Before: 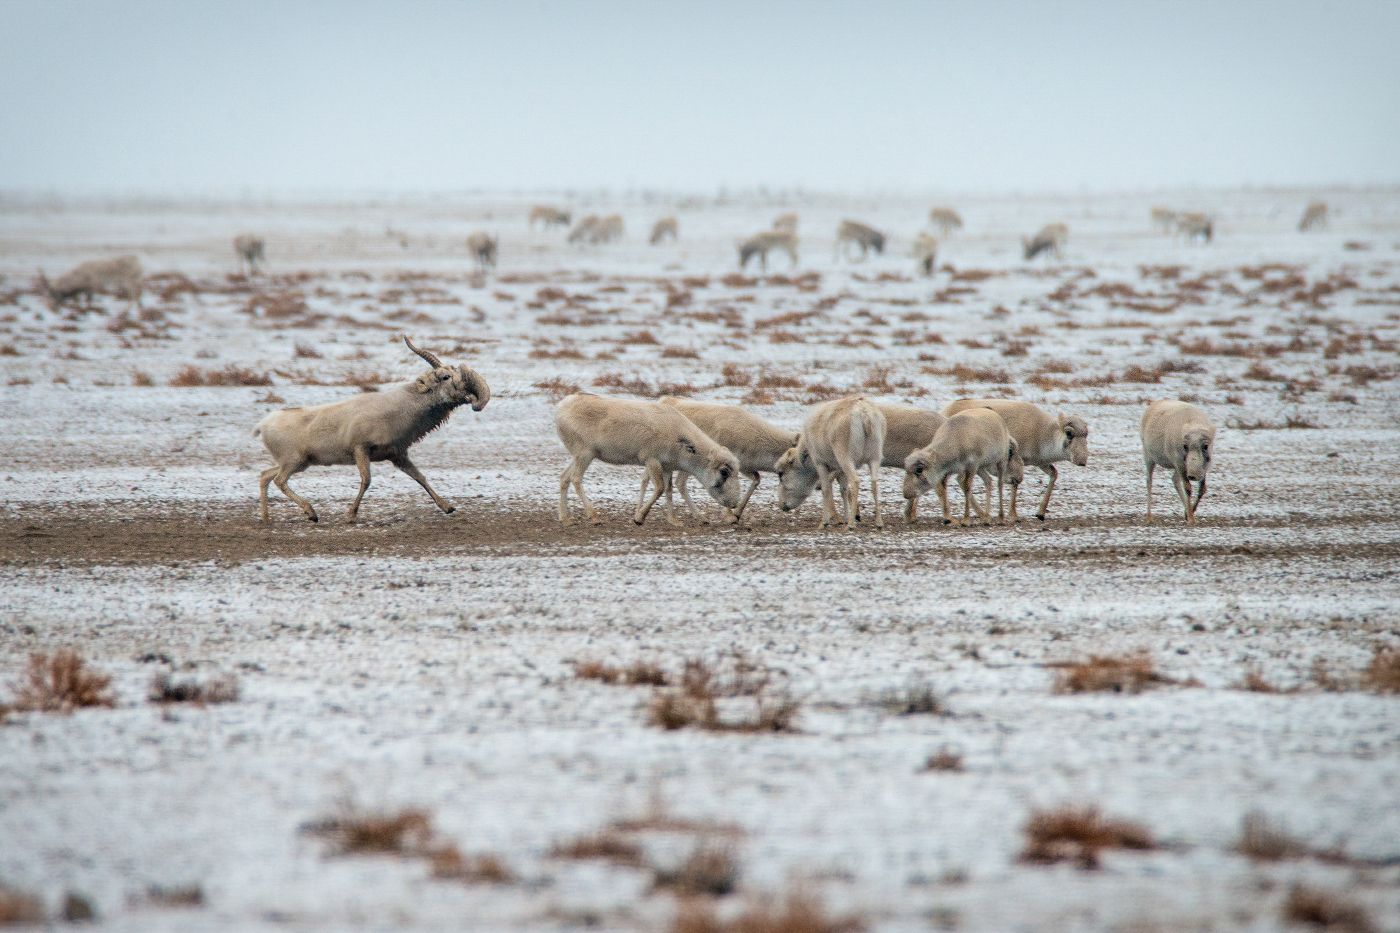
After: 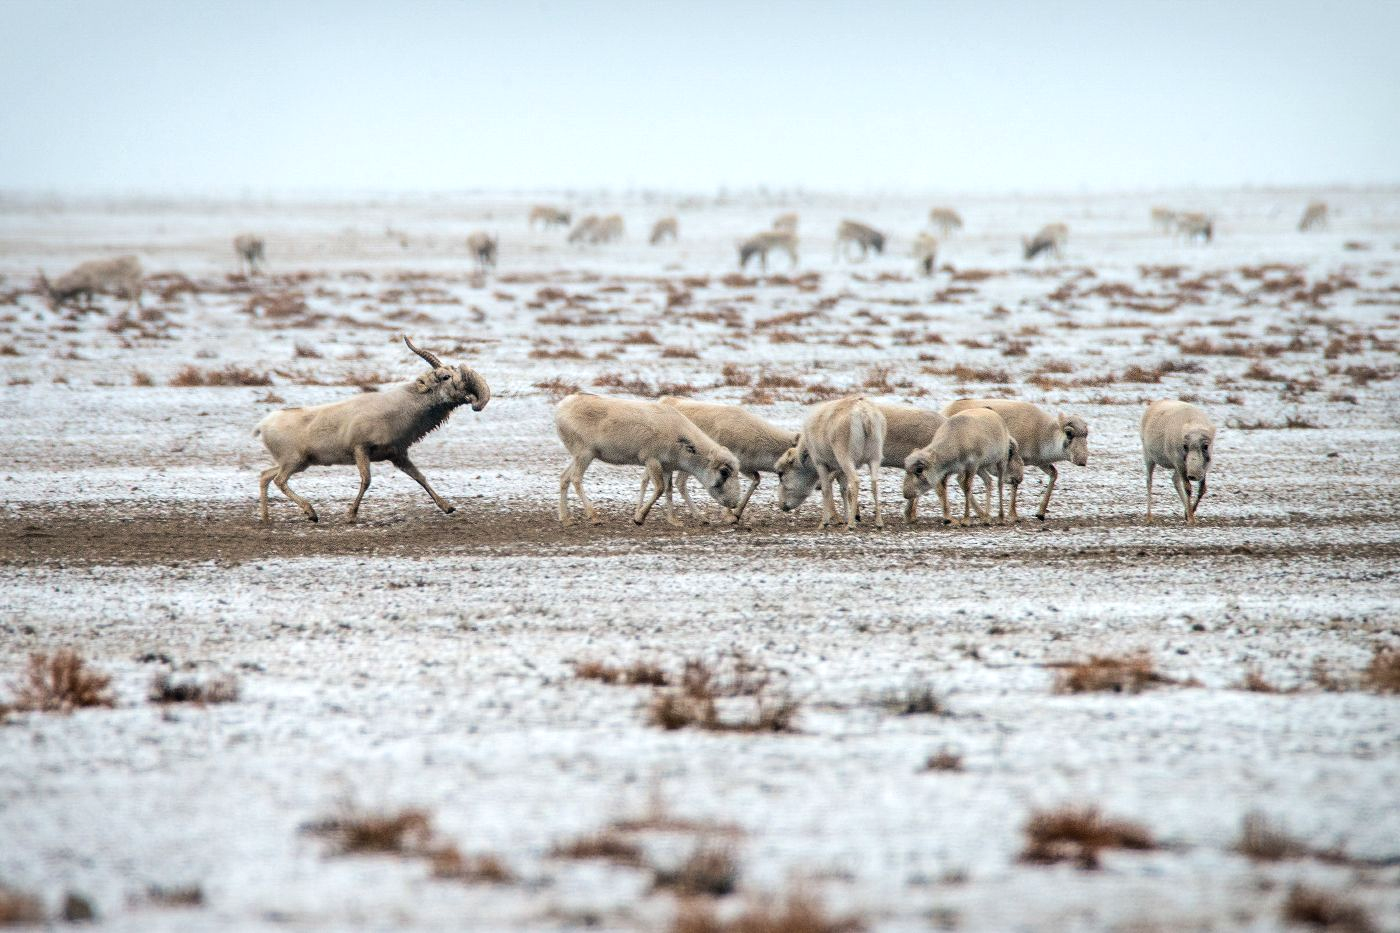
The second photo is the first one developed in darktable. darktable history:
tone equalizer: -8 EV -0.403 EV, -7 EV -0.369 EV, -6 EV -0.319 EV, -5 EV -0.2 EV, -3 EV 0.249 EV, -2 EV 0.334 EV, -1 EV 0.375 EV, +0 EV 0.393 EV, edges refinement/feathering 500, mask exposure compensation -1.57 EV, preserve details no
